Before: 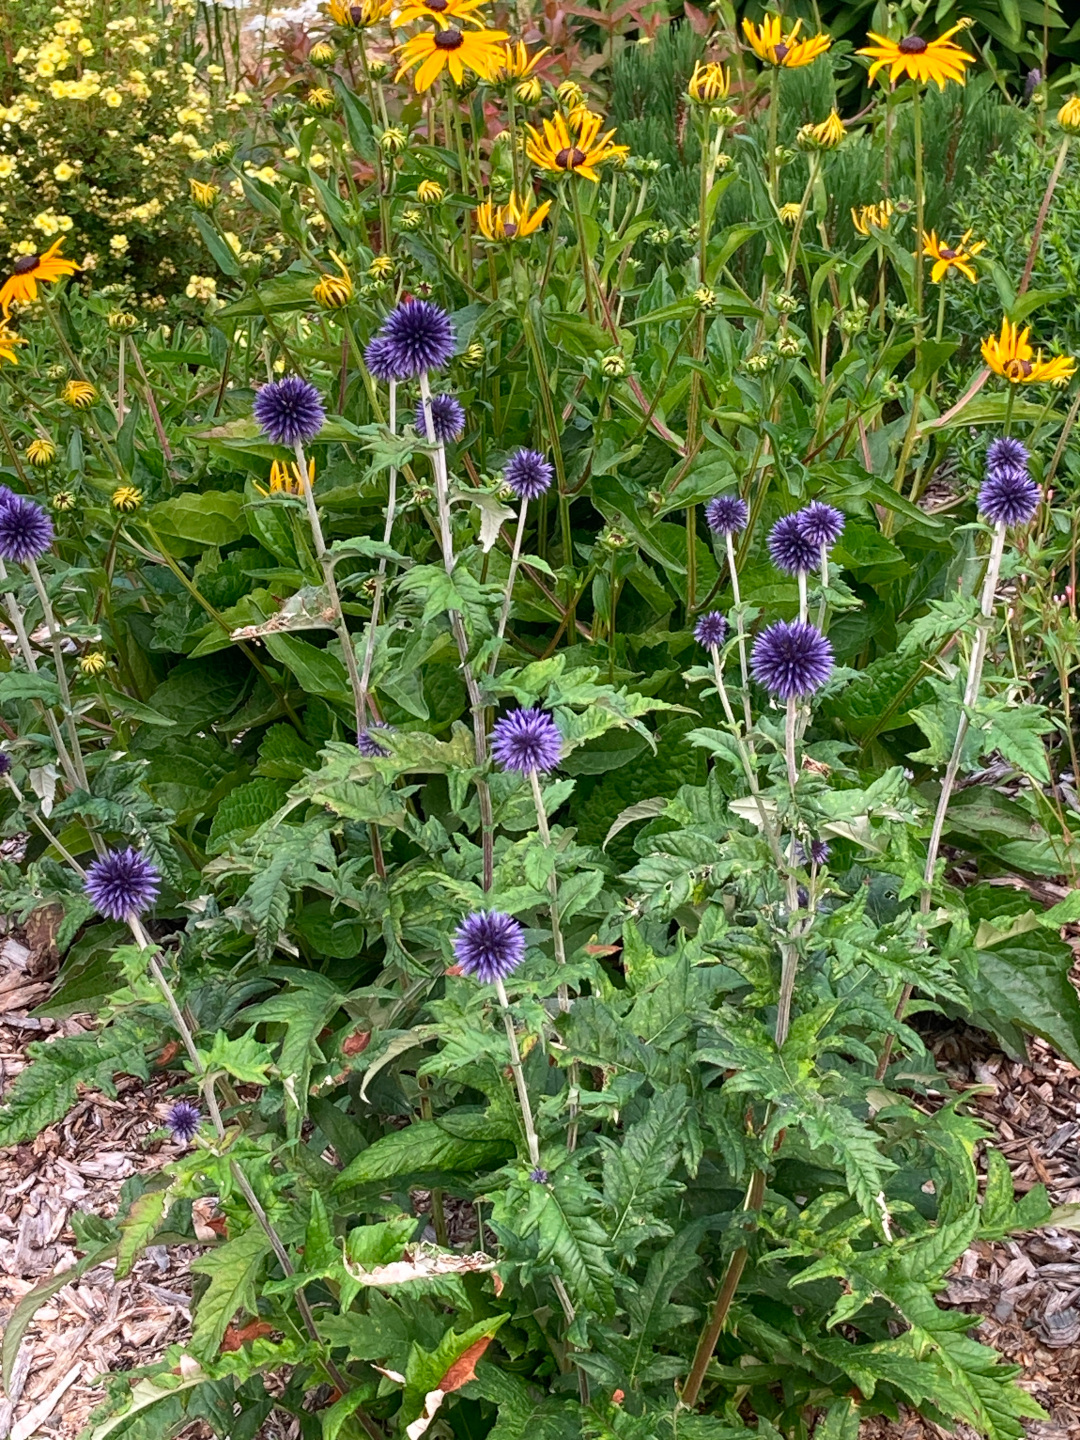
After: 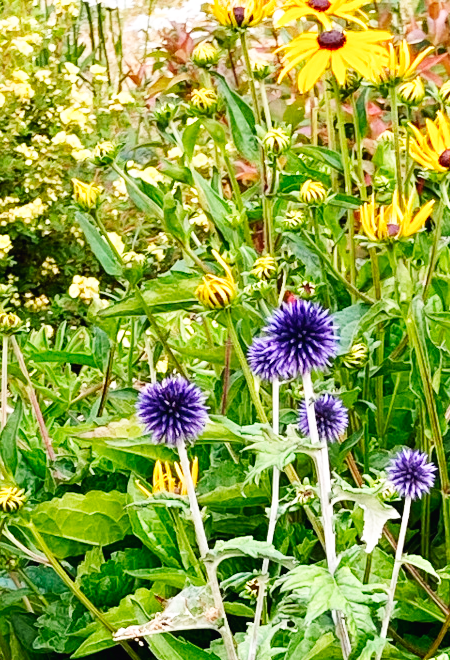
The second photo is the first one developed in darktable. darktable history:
crop and rotate: left 10.965%, top 0.066%, right 47.305%, bottom 54.1%
exposure: exposure -0.014 EV, compensate highlight preservation false
base curve: curves: ch0 [(0, 0.003) (0.001, 0.002) (0.006, 0.004) (0.02, 0.022) (0.048, 0.086) (0.094, 0.234) (0.162, 0.431) (0.258, 0.629) (0.385, 0.8) (0.548, 0.918) (0.751, 0.988) (1, 1)], preserve colors none
